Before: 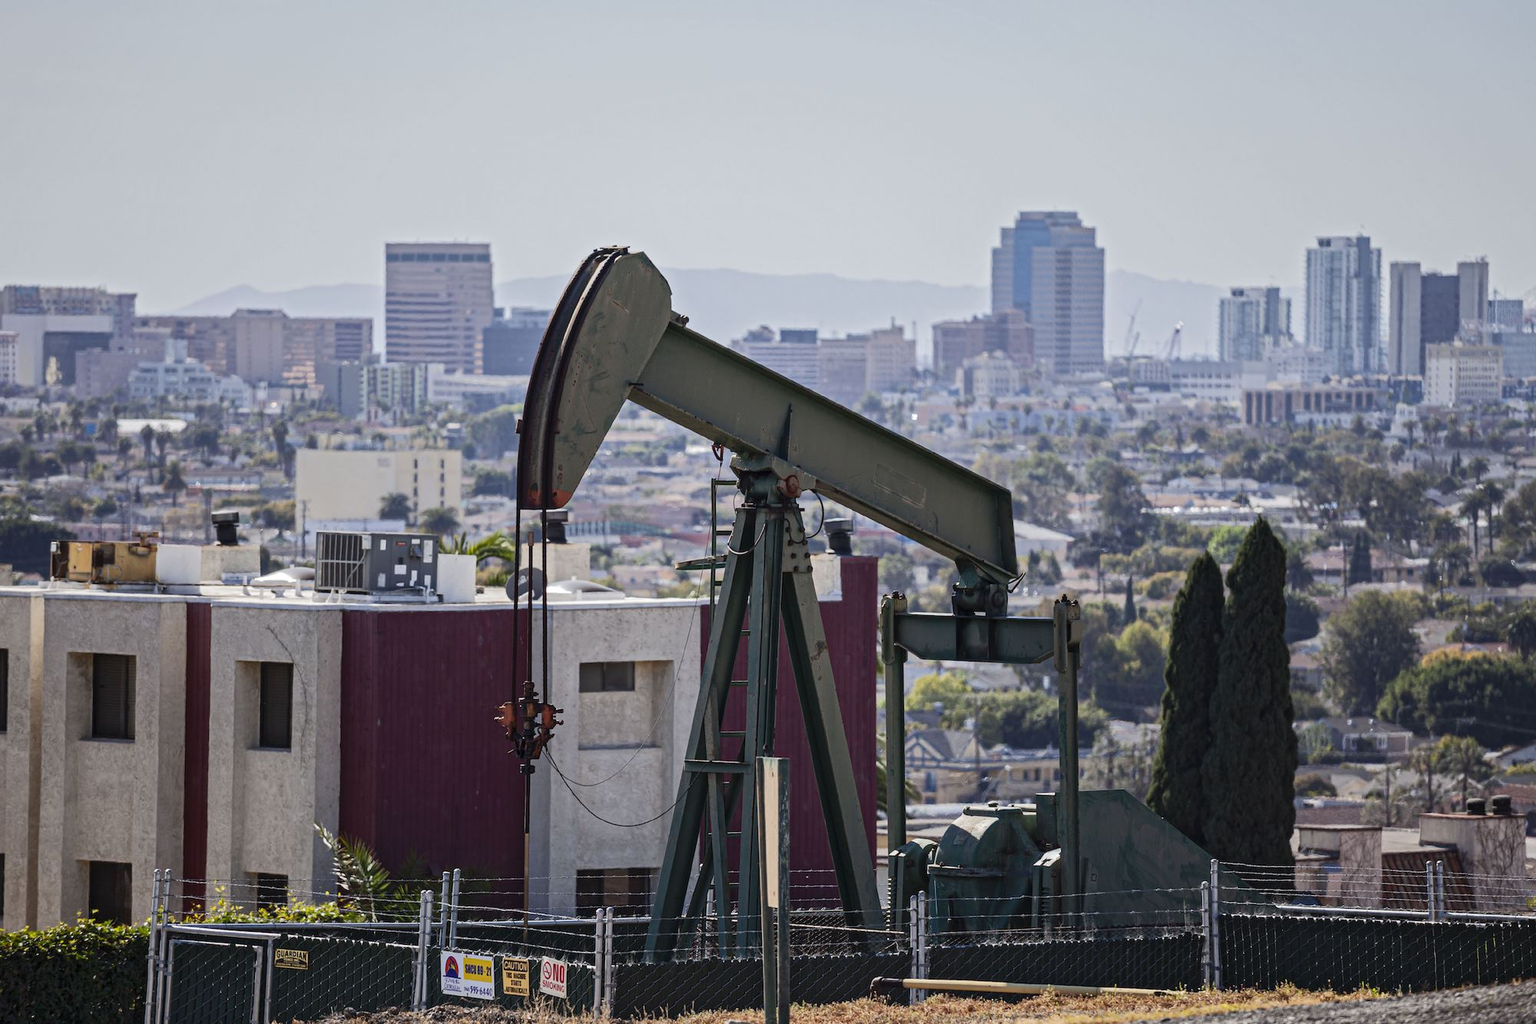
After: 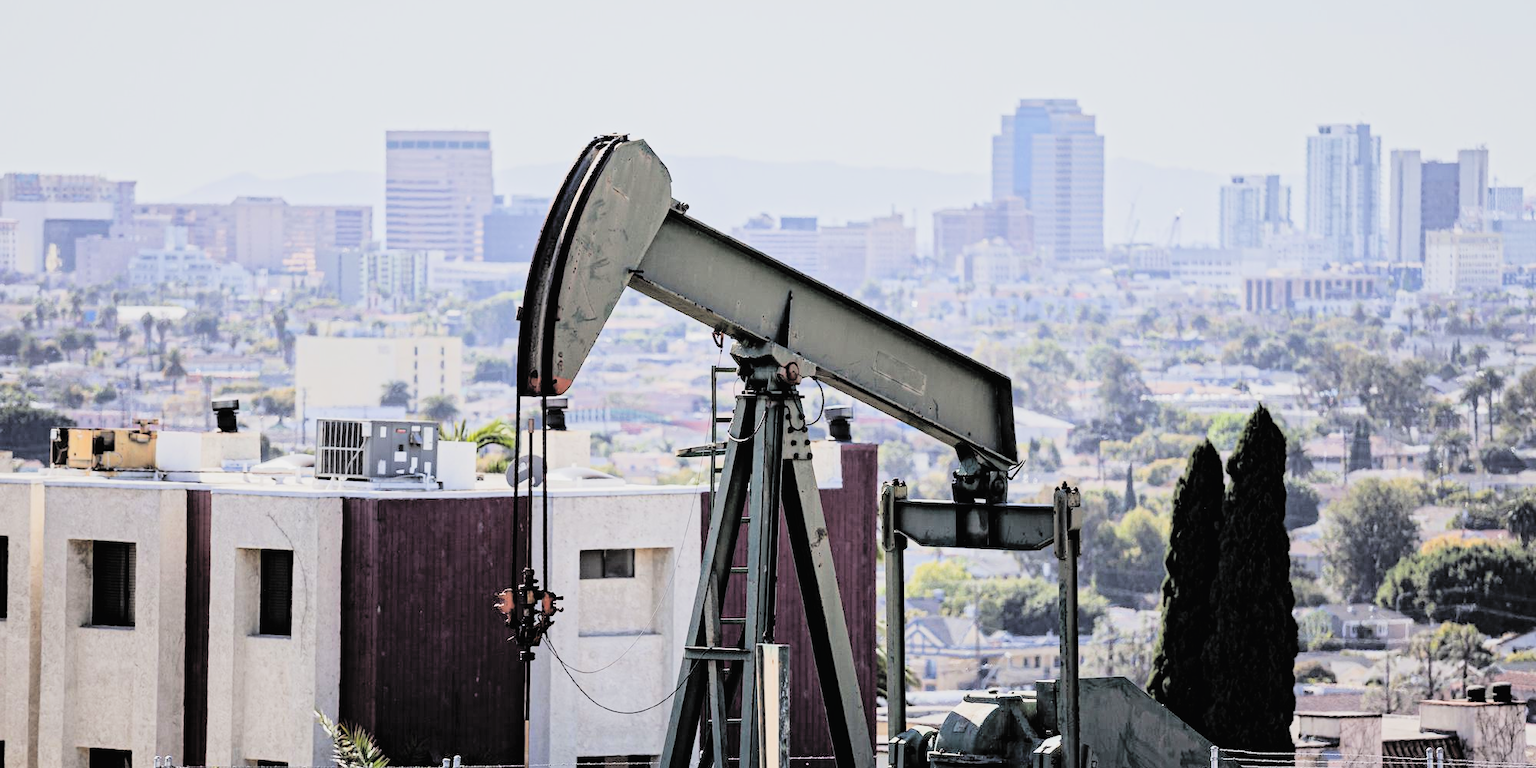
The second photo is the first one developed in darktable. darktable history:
filmic rgb: black relative exposure -3.25 EV, white relative exposure 7.08 EV, hardness 1.47, contrast 1.355, iterations of high-quality reconstruction 0
contrast brightness saturation: brightness 0.287
crop: top 11.046%, bottom 13.883%
exposure: black level correction 0, exposure 0.95 EV, compensate highlight preservation false
